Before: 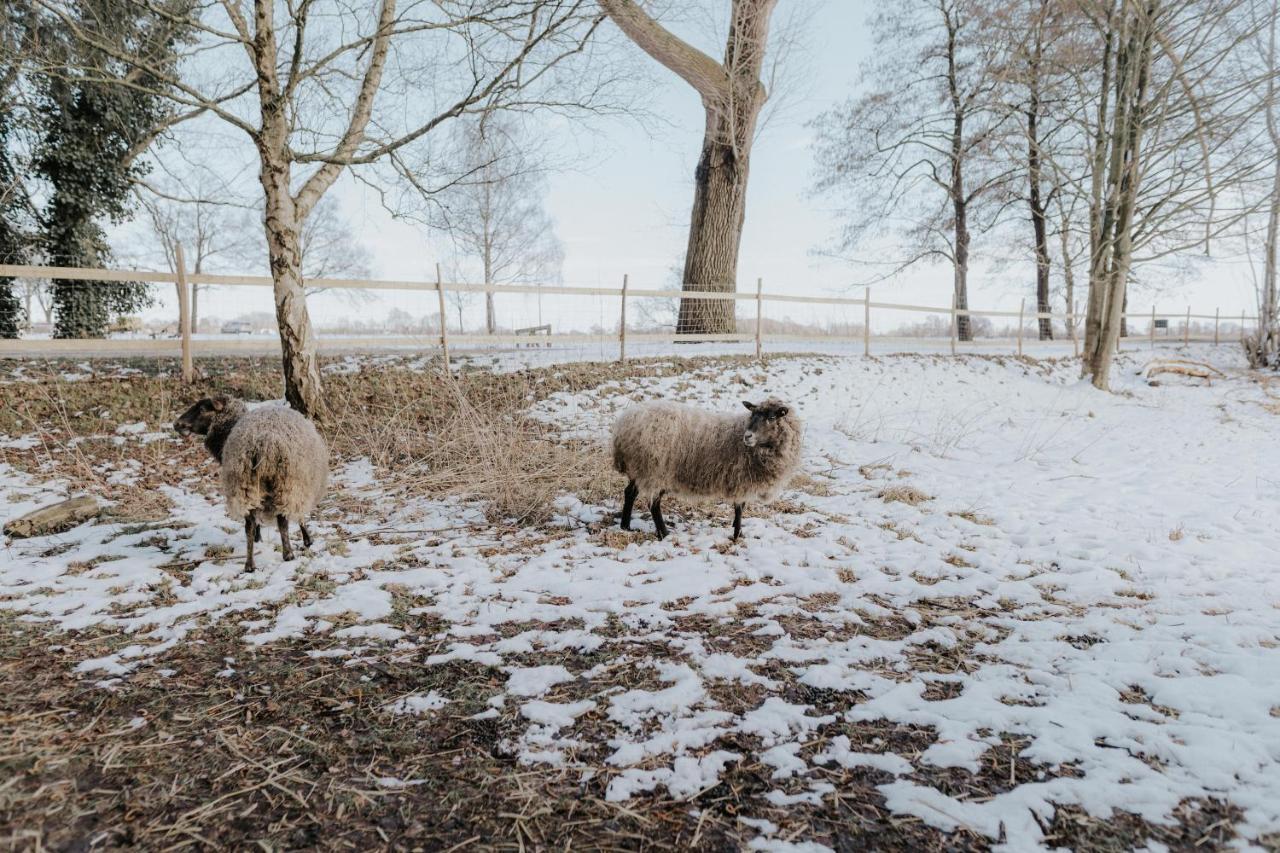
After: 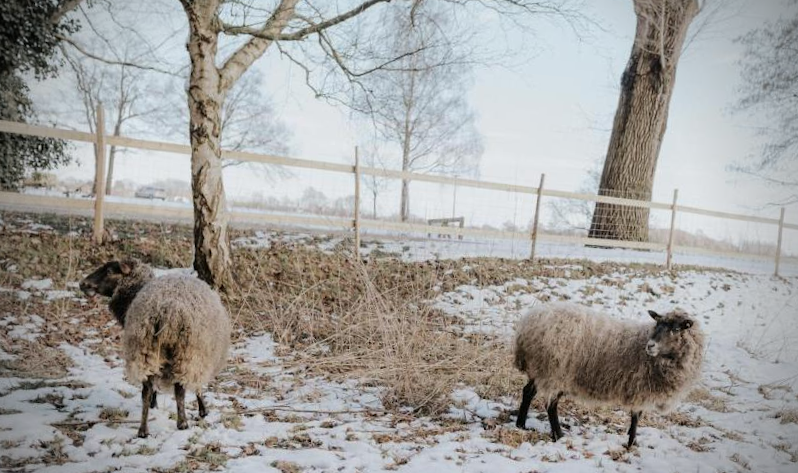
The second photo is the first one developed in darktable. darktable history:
vignetting: fall-off start 75%, brightness -0.692, width/height ratio 1.084
crop and rotate: angle -4.99°, left 2.122%, top 6.945%, right 27.566%, bottom 30.519%
